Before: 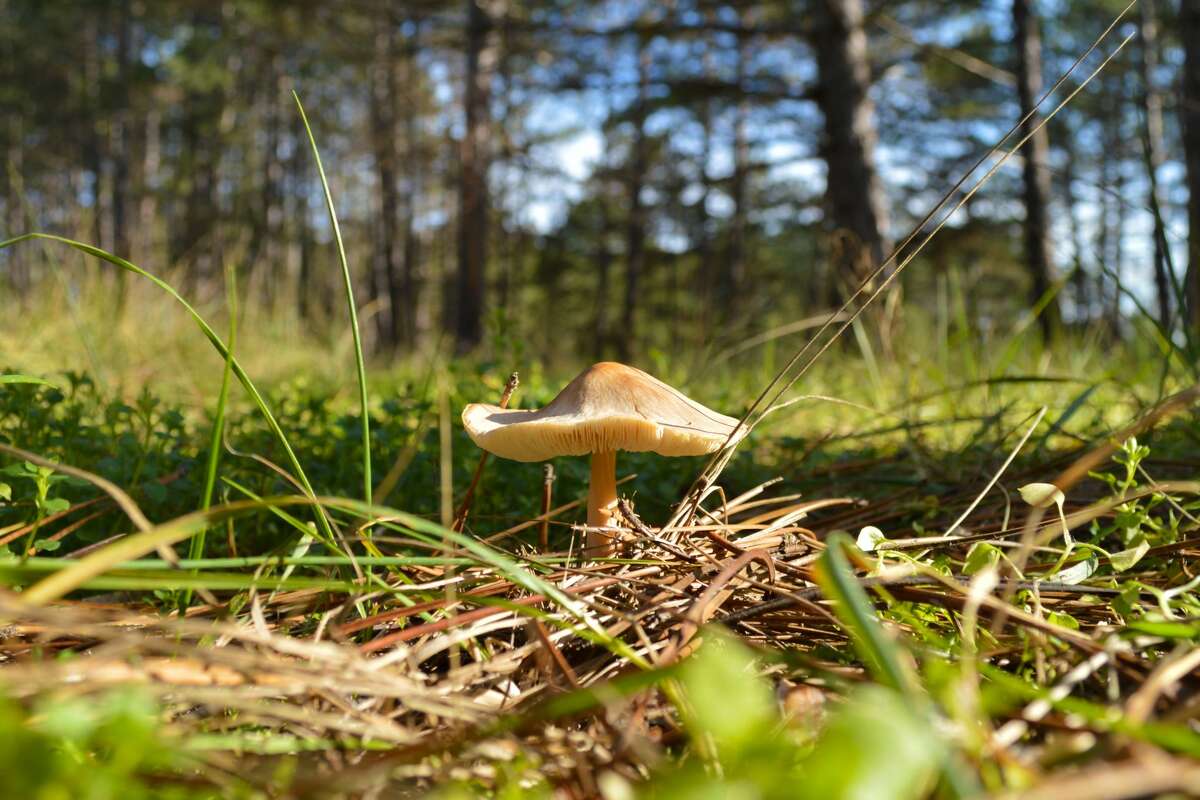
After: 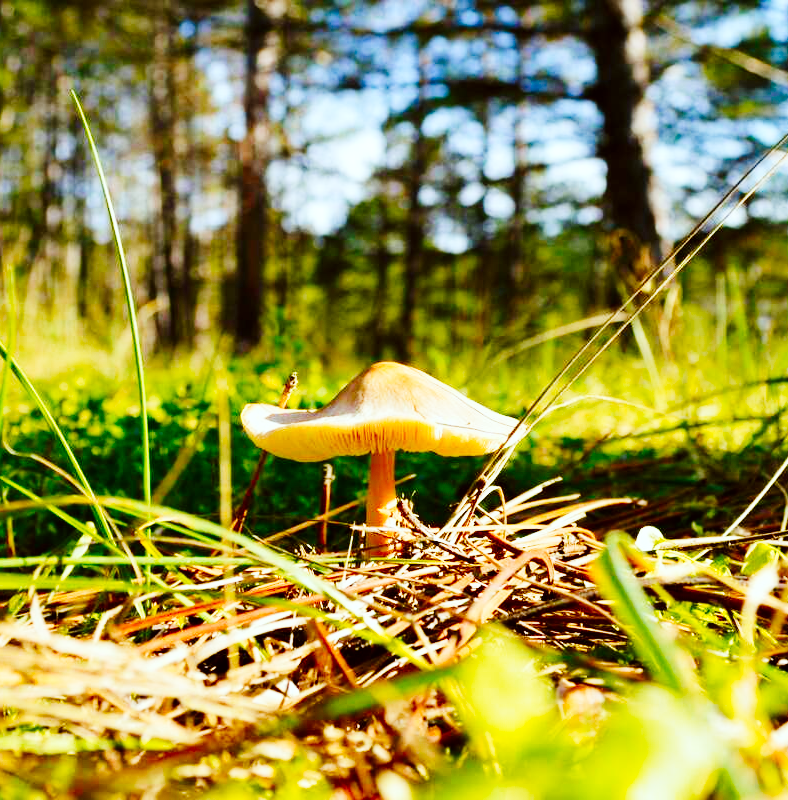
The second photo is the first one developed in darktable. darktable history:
crop and rotate: left 18.454%, right 15.798%
tone curve: curves: ch0 [(0, 0) (0.004, 0) (0.133, 0.071) (0.325, 0.456) (0.832, 0.957) (1, 1)], preserve colors none
contrast brightness saturation: contrast 0.086, saturation 0.282
color correction: highlights a* -2.9, highlights b* -2.15, shadows a* 2.46, shadows b* 2.93
